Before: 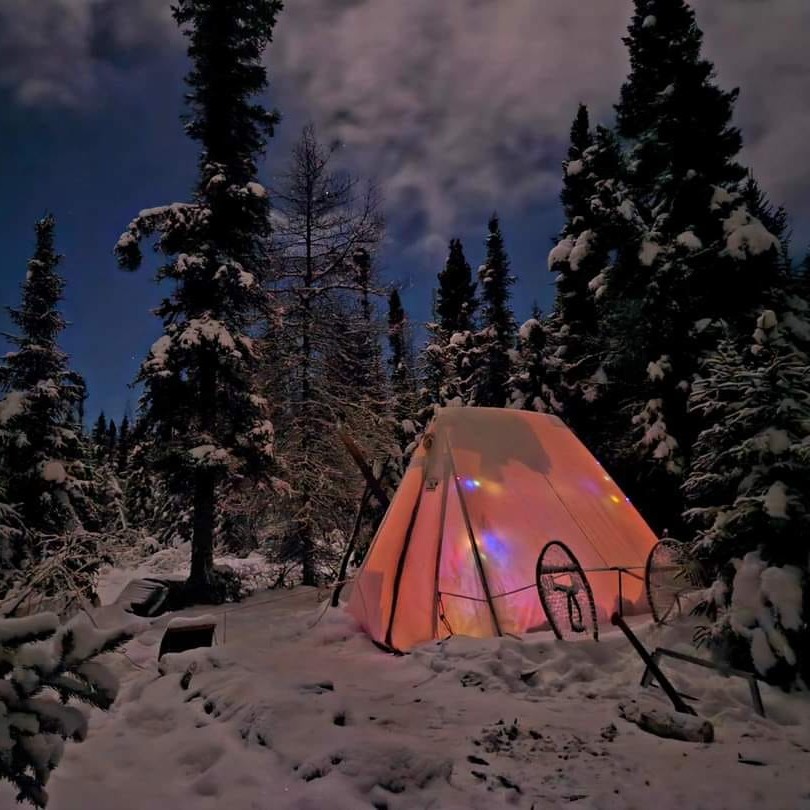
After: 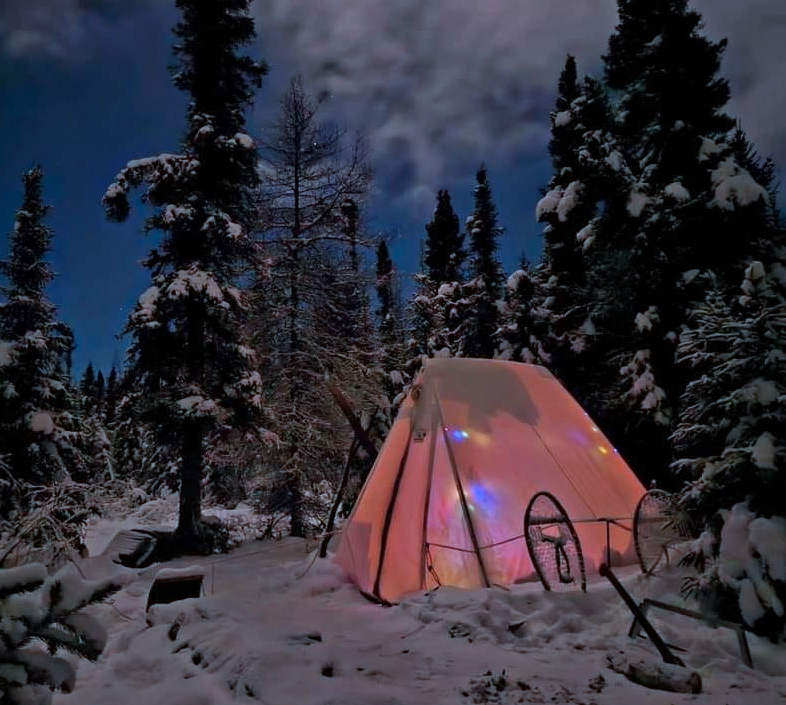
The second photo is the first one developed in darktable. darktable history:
color correction: highlights a* -9.67, highlights b* -21.99
crop: left 1.491%, top 6.149%, right 1.459%, bottom 6.694%
